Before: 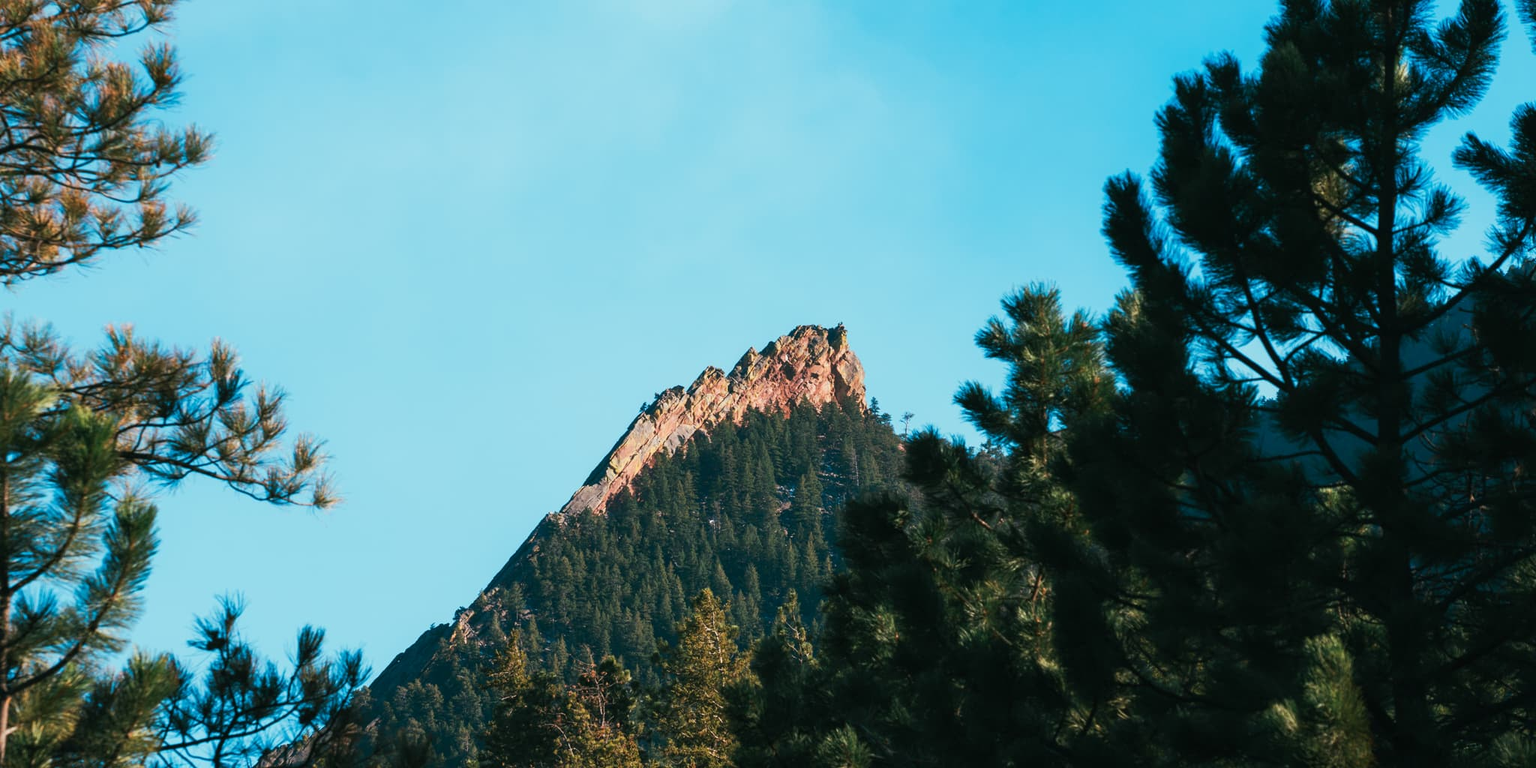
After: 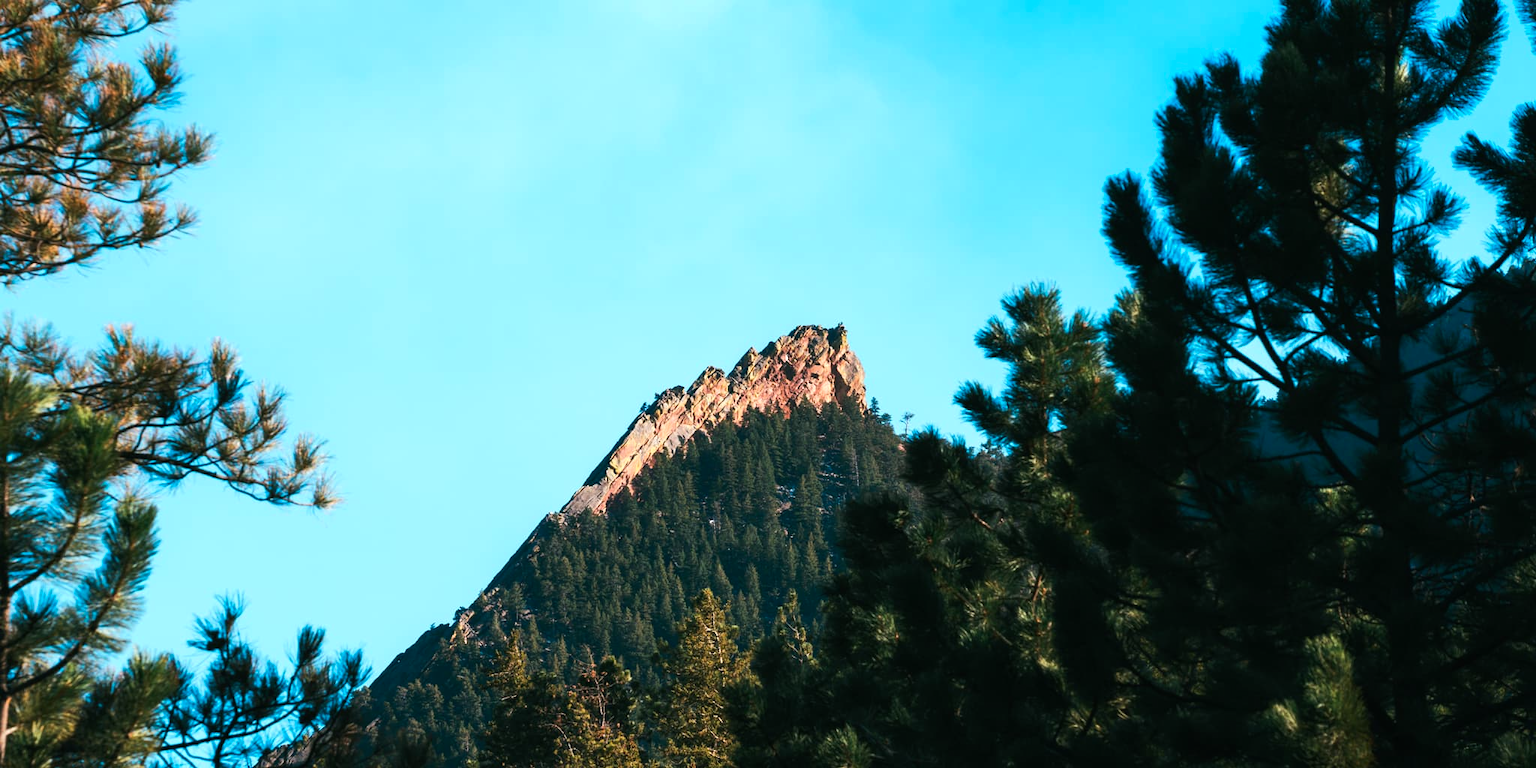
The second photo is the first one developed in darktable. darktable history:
tone equalizer: -8 EV -0.447 EV, -7 EV -0.354 EV, -6 EV -0.347 EV, -5 EV -0.232 EV, -3 EV 0.226 EV, -2 EV 0.351 EV, -1 EV 0.402 EV, +0 EV 0.419 EV, edges refinement/feathering 500, mask exposure compensation -1.57 EV, preserve details no
color correction: highlights b* 0.06, saturation 1.09
